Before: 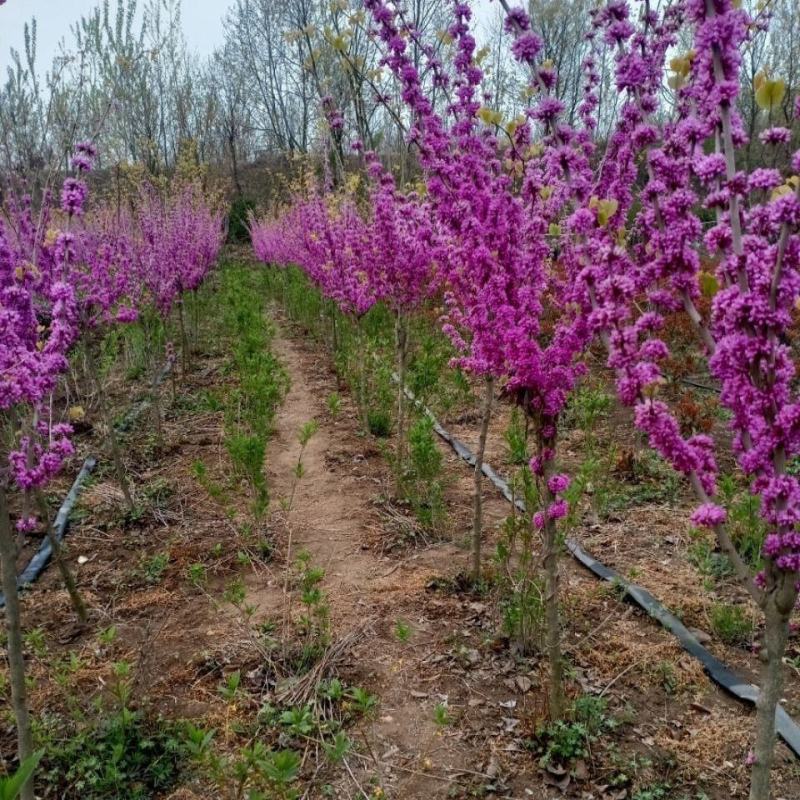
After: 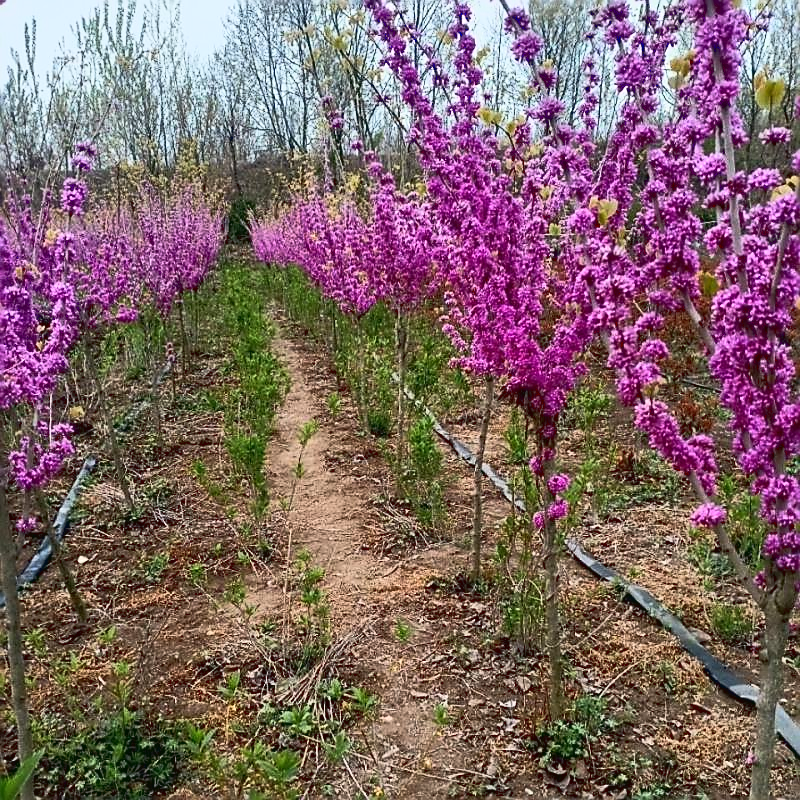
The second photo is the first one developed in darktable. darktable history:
sharpen: radius 1.41, amount 1.25, threshold 0.765
tone curve: curves: ch0 [(0, 0.026) (0.172, 0.194) (0.398, 0.437) (0.469, 0.544) (0.612, 0.741) (0.845, 0.926) (1, 0.968)]; ch1 [(0, 0) (0.437, 0.453) (0.472, 0.467) (0.502, 0.502) (0.531, 0.537) (0.574, 0.583) (0.617, 0.64) (0.699, 0.749) (0.859, 0.919) (1, 1)]; ch2 [(0, 0) (0.33, 0.301) (0.421, 0.443) (0.476, 0.502) (0.511, 0.504) (0.553, 0.55) (0.595, 0.586) (0.664, 0.664) (1, 1)], color space Lab, linked channels, preserve colors none
